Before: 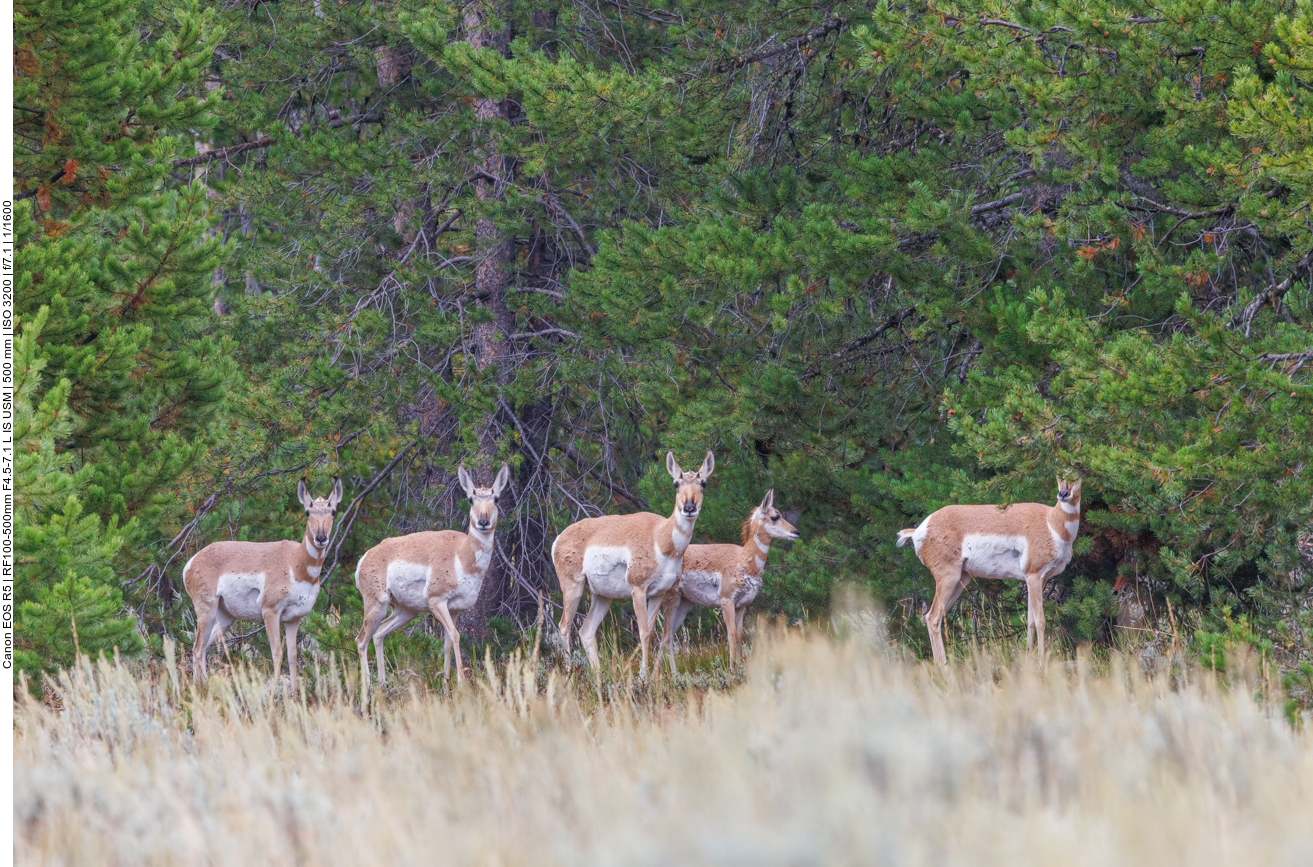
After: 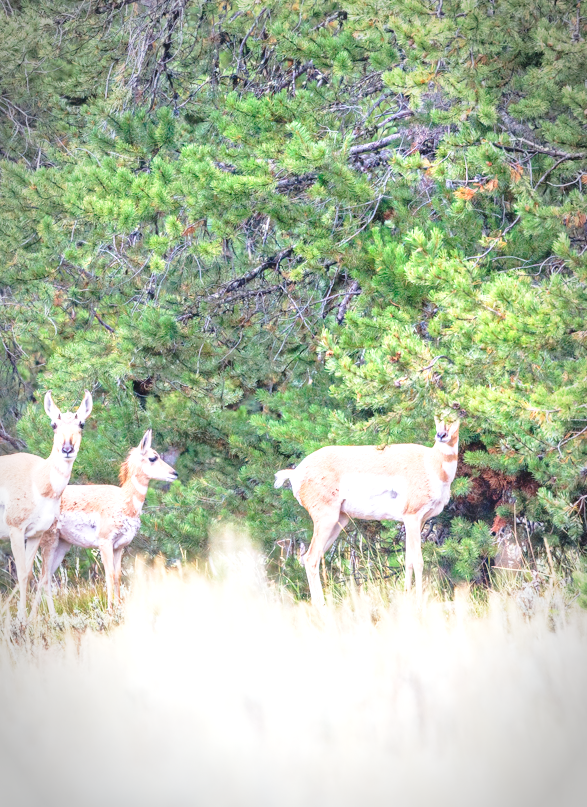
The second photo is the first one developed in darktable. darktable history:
base curve: curves: ch0 [(0, 0) (0.028, 0.03) (0.121, 0.232) (0.46, 0.748) (0.859, 0.968) (1, 1)], preserve colors none
crop: left 47.377%, top 6.906%, right 7.899%
local contrast: mode bilateral grid, contrast 20, coarseness 49, detail 119%, midtone range 0.2
exposure: black level correction 0, exposure 1.123 EV, compensate highlight preservation false
vignetting: automatic ratio true
levels: levels [0, 0.478, 1]
